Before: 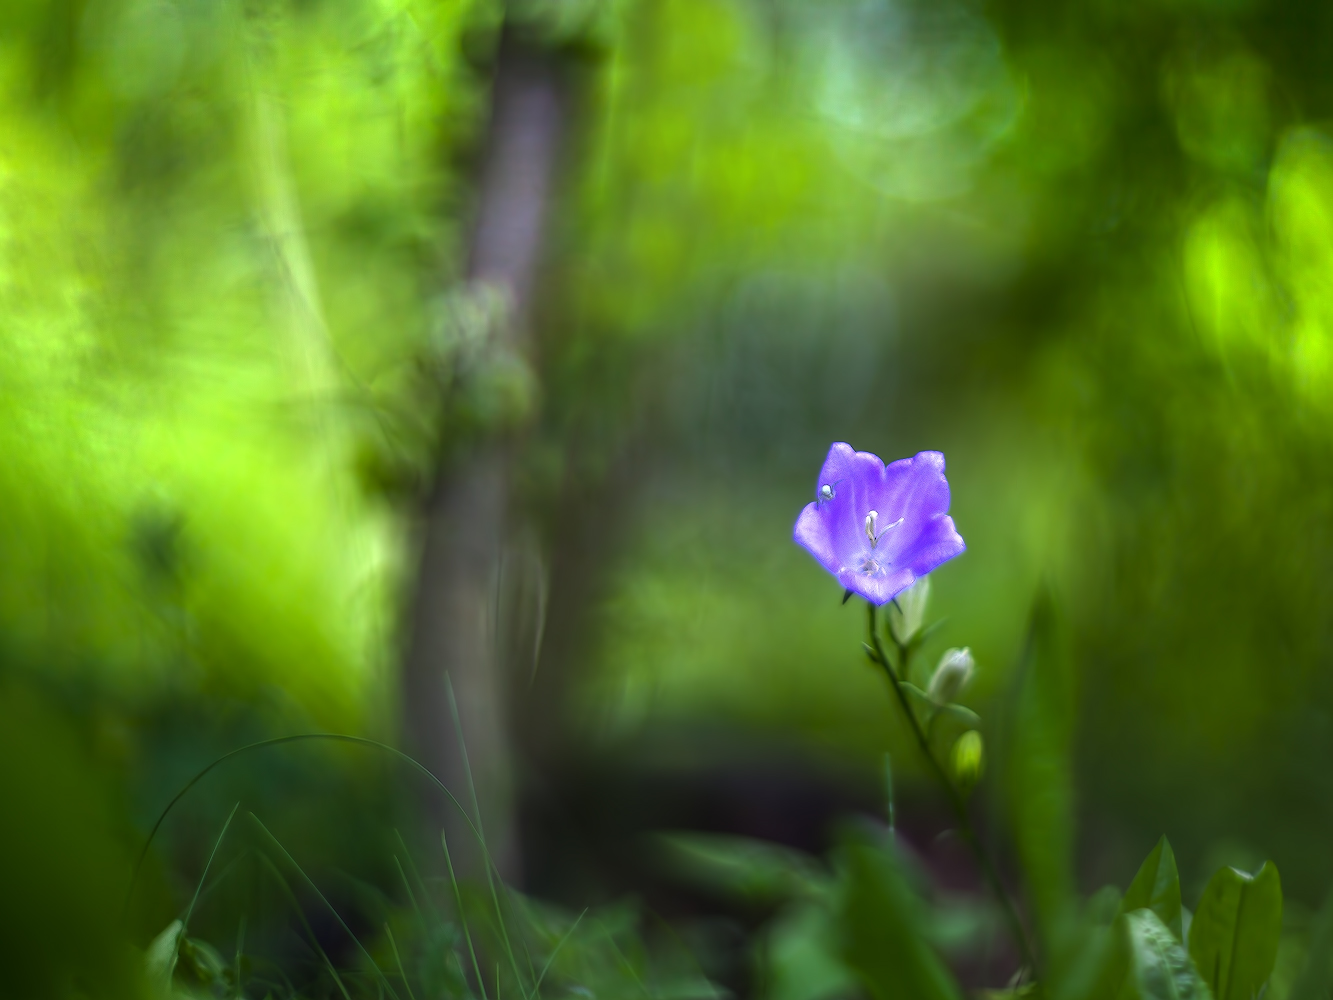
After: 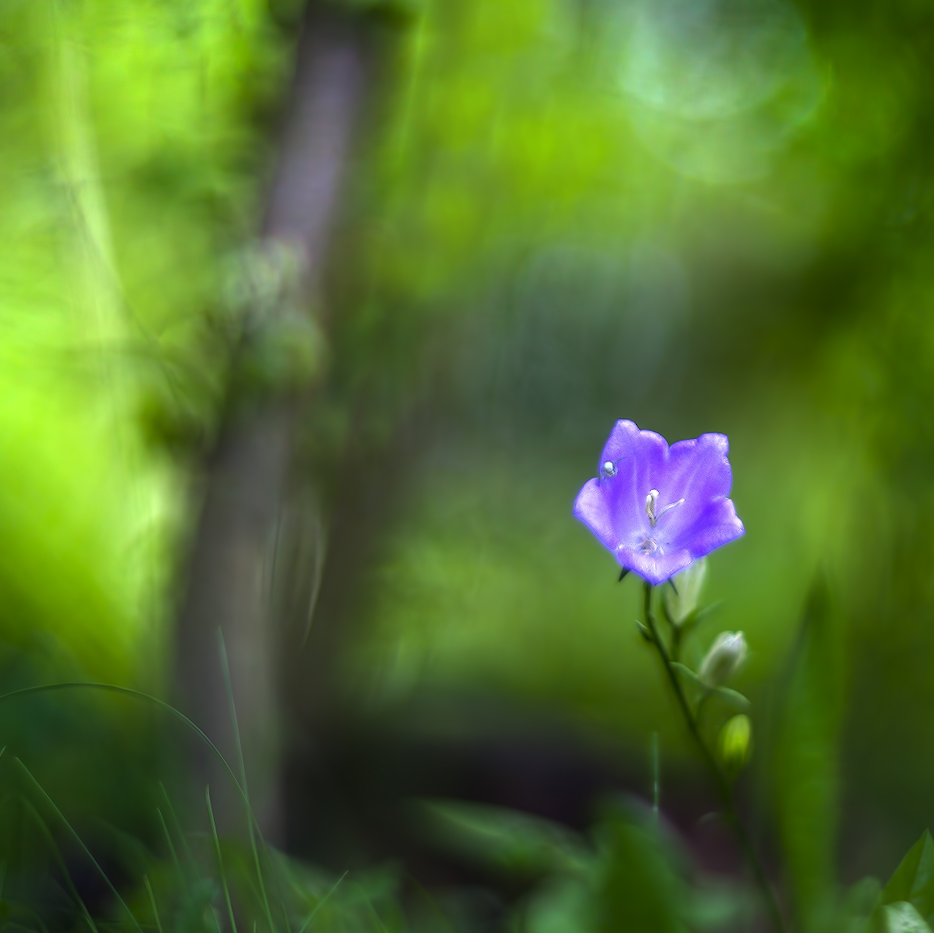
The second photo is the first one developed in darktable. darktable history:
crop and rotate: angle -3.09°, left 14.058%, top 0.014%, right 10.879%, bottom 0.08%
